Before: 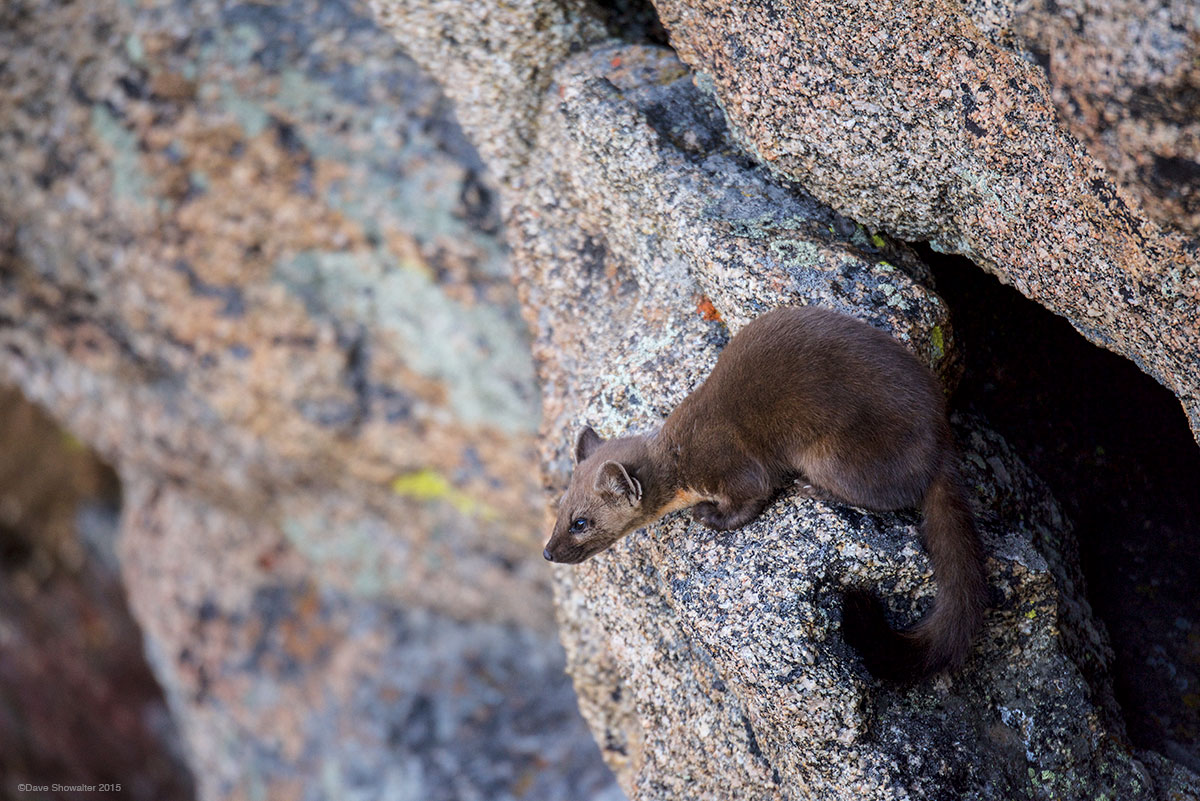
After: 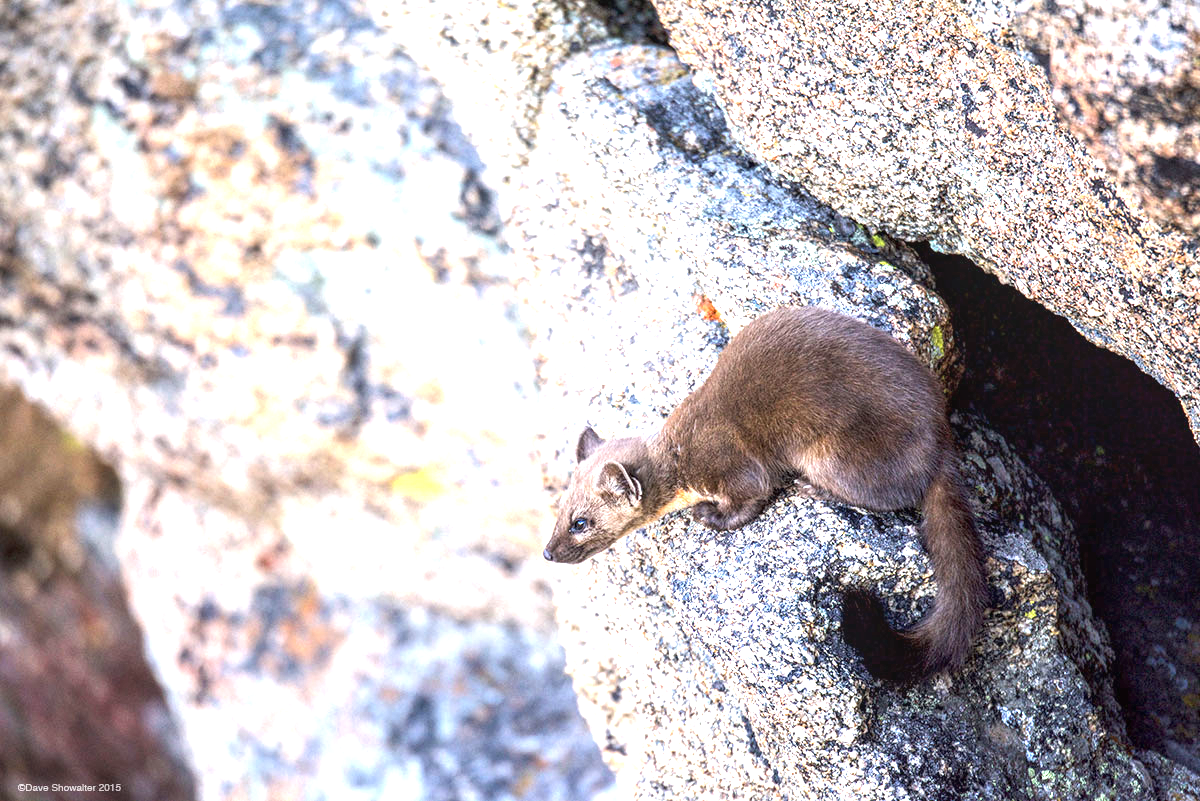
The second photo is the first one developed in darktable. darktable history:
local contrast: on, module defaults
exposure: black level correction 0, exposure 1.741 EV, compensate exposure bias true, compensate highlight preservation false
